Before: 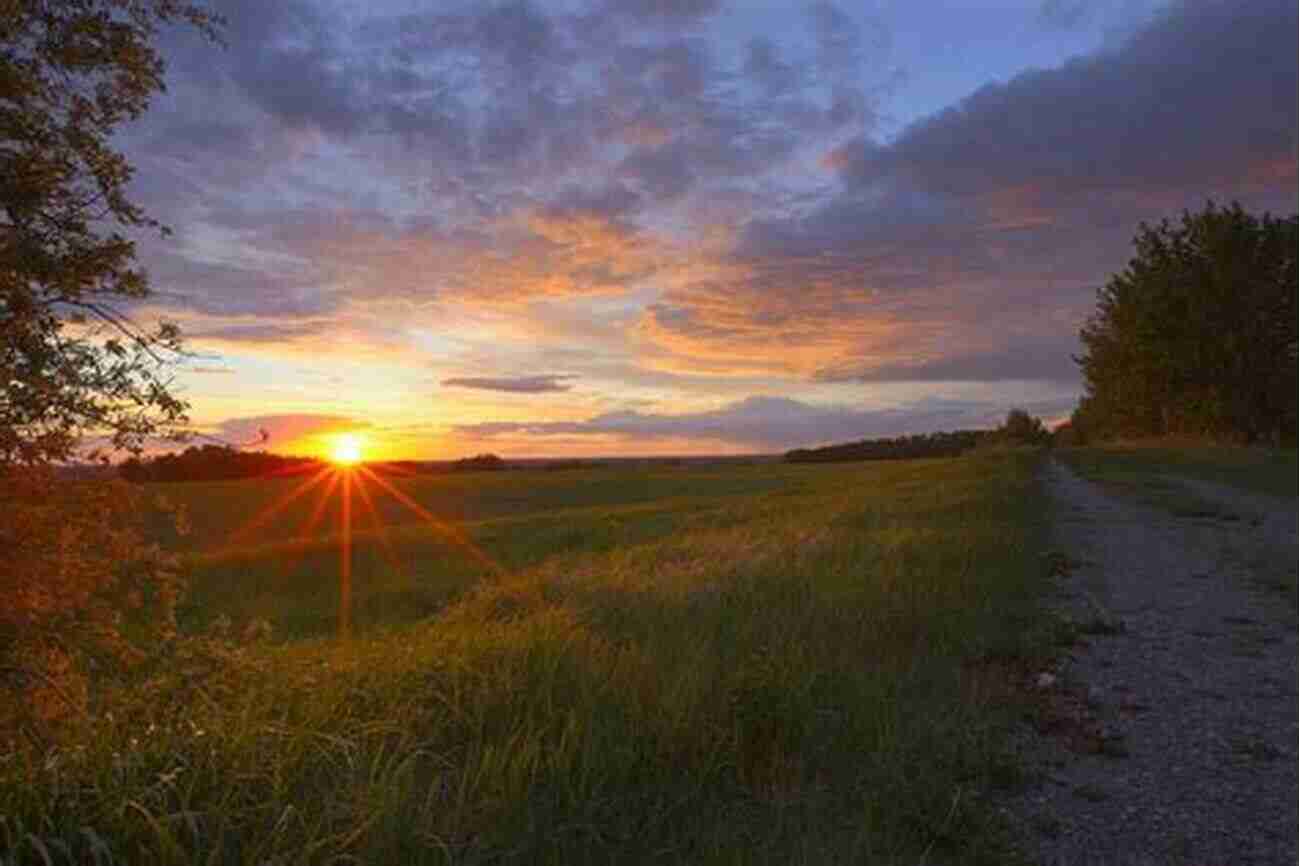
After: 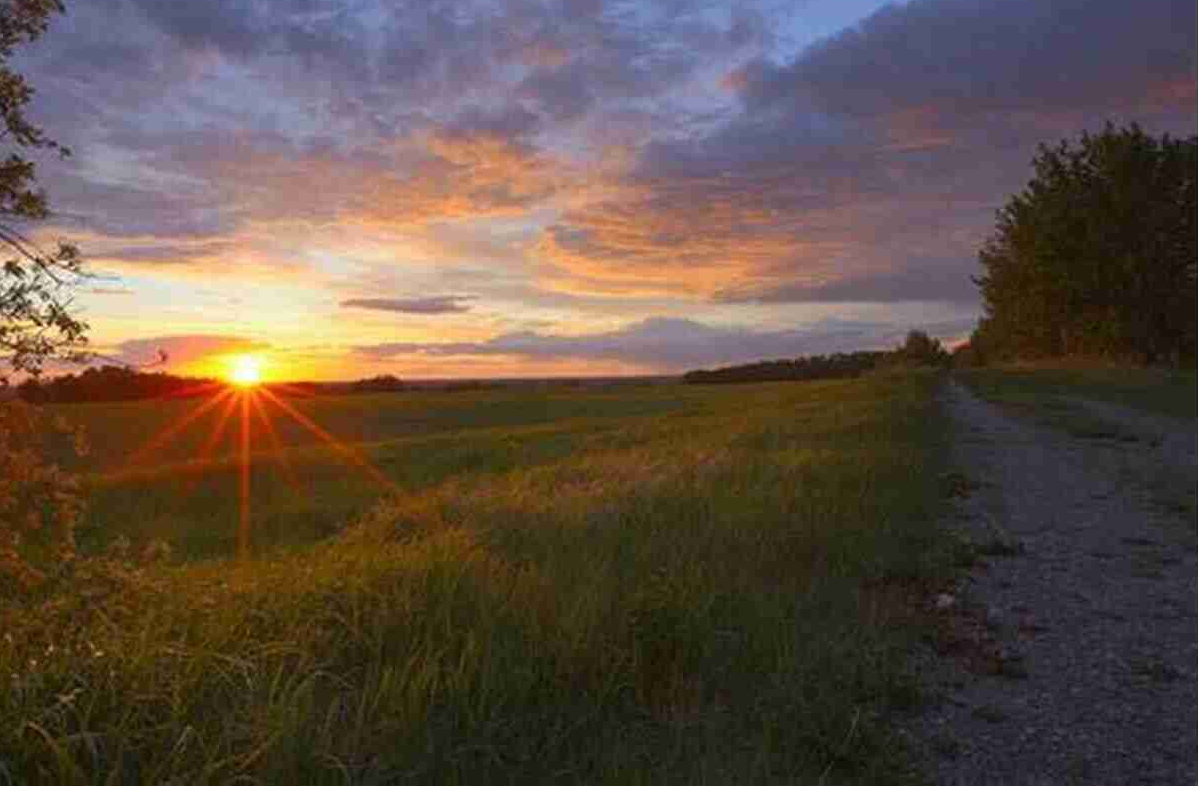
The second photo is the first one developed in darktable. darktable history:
crop and rotate: left 7.772%, top 9.228%
